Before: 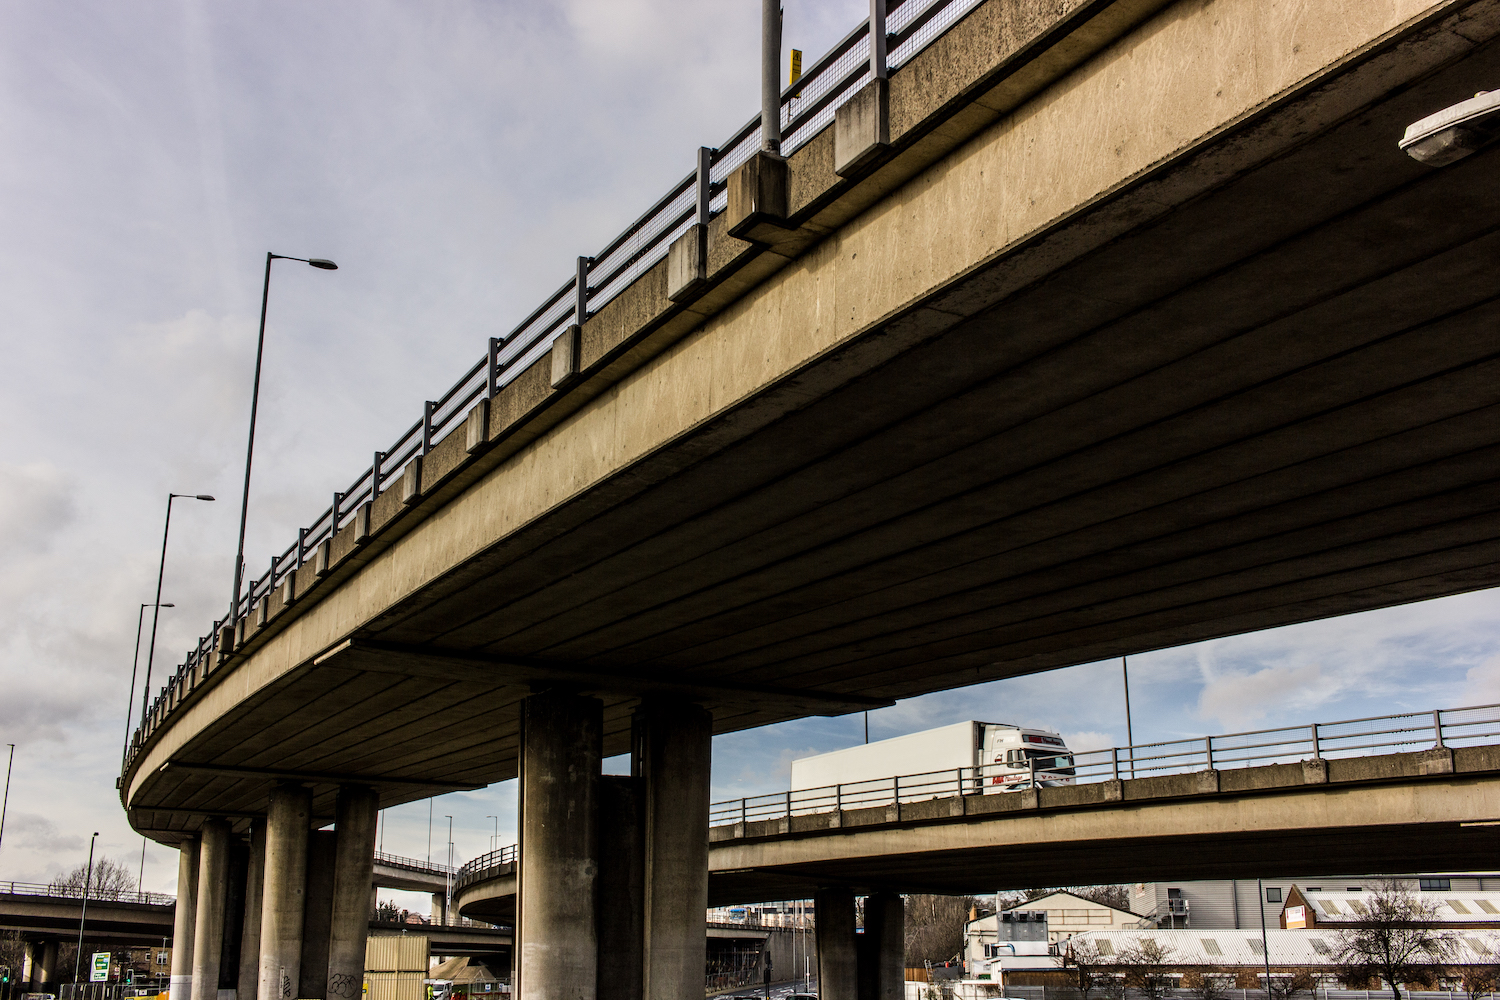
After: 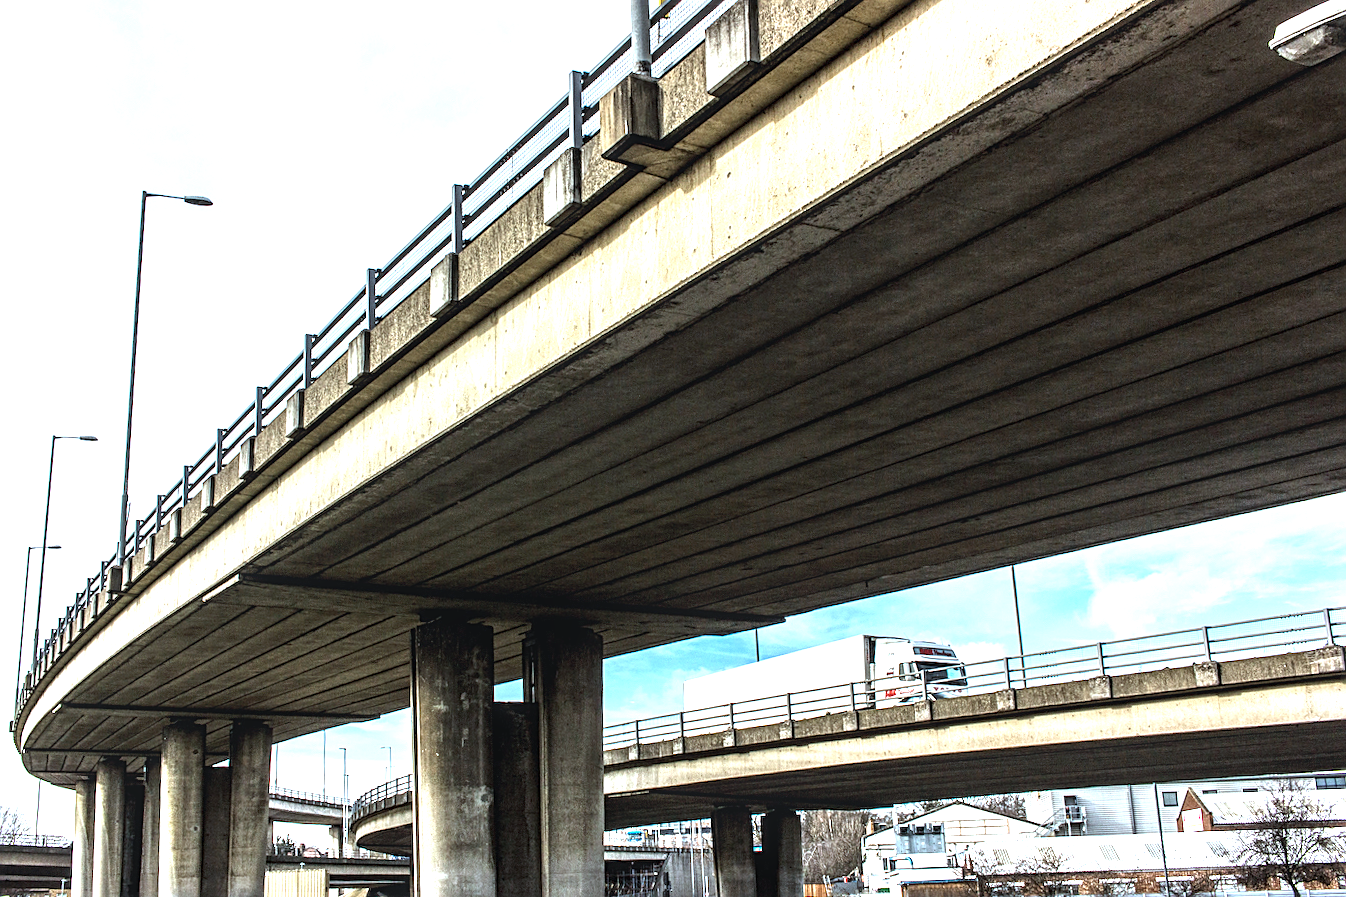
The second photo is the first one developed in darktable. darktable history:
color correction: highlights a* -9.73, highlights b* -21.22
exposure: black level correction 0, exposure 1.741 EV, compensate exposure bias true, compensate highlight preservation false
local contrast: on, module defaults
crop and rotate: angle 1.96°, left 5.673%, top 5.673%
sharpen: on, module defaults
